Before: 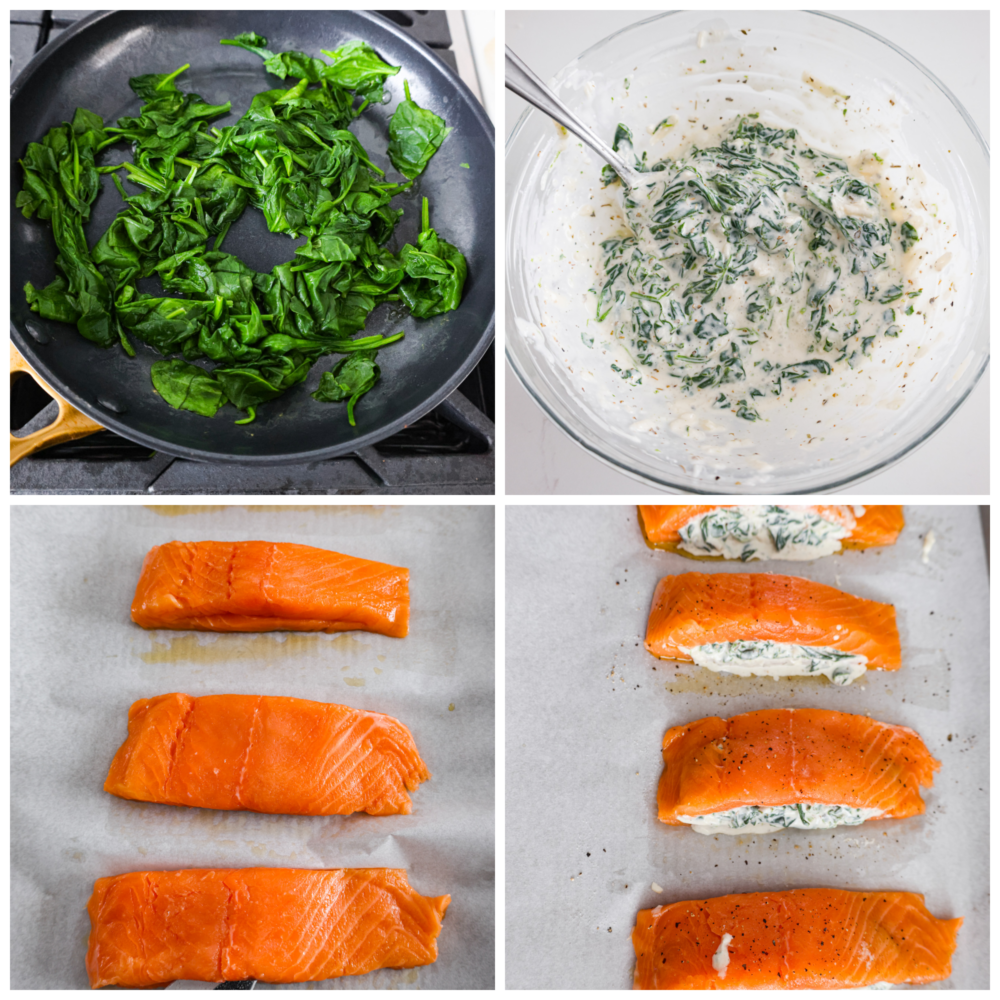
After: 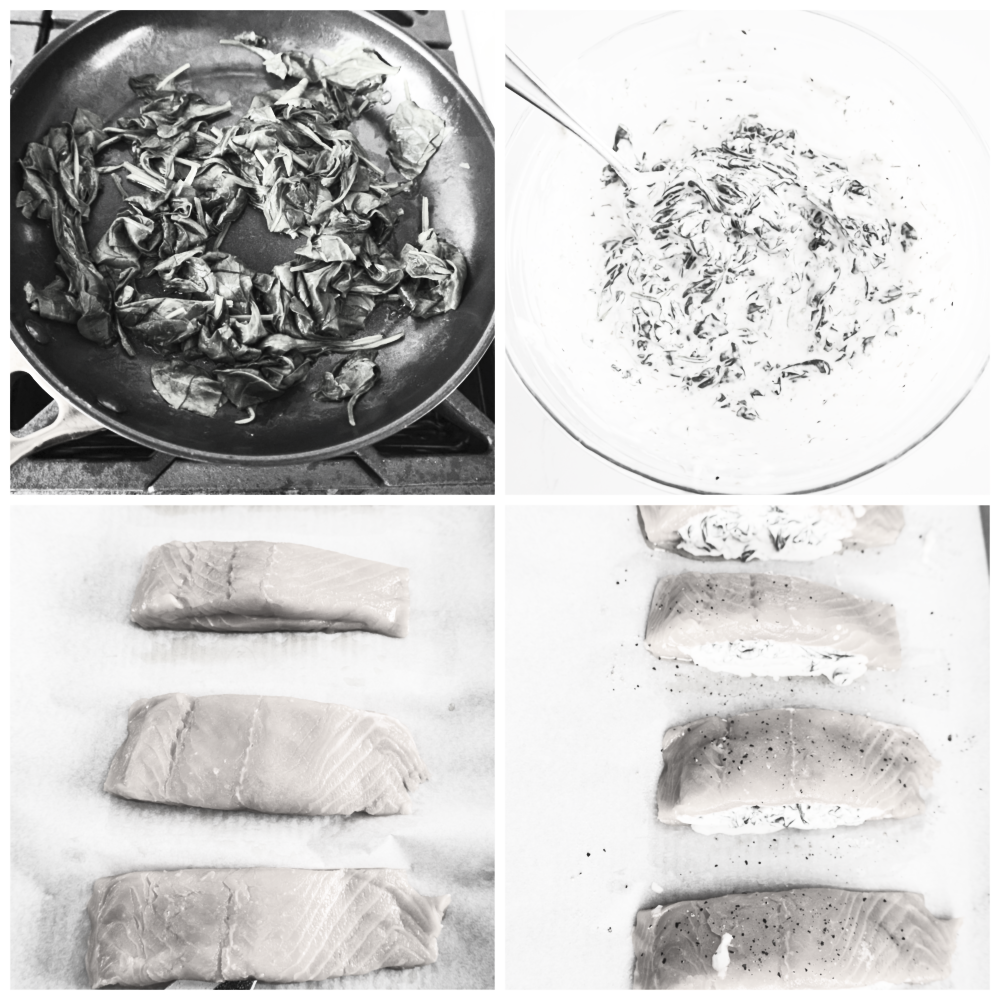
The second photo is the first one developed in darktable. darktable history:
color zones: curves: ch0 [(0, 0.425) (0.143, 0.422) (0.286, 0.42) (0.429, 0.419) (0.571, 0.419) (0.714, 0.42) (0.857, 0.422) (1, 0.425)]; ch1 [(0, 0.666) (0.143, 0.669) (0.286, 0.671) (0.429, 0.67) (0.571, 0.67) (0.714, 0.67) (0.857, 0.67) (1, 0.666)], mix 26.75%
contrast brightness saturation: contrast 0.521, brightness 0.486, saturation -0.98
color balance rgb: linear chroma grading › global chroma 9.06%, perceptual saturation grading › global saturation 25.797%, global vibrance 20%
